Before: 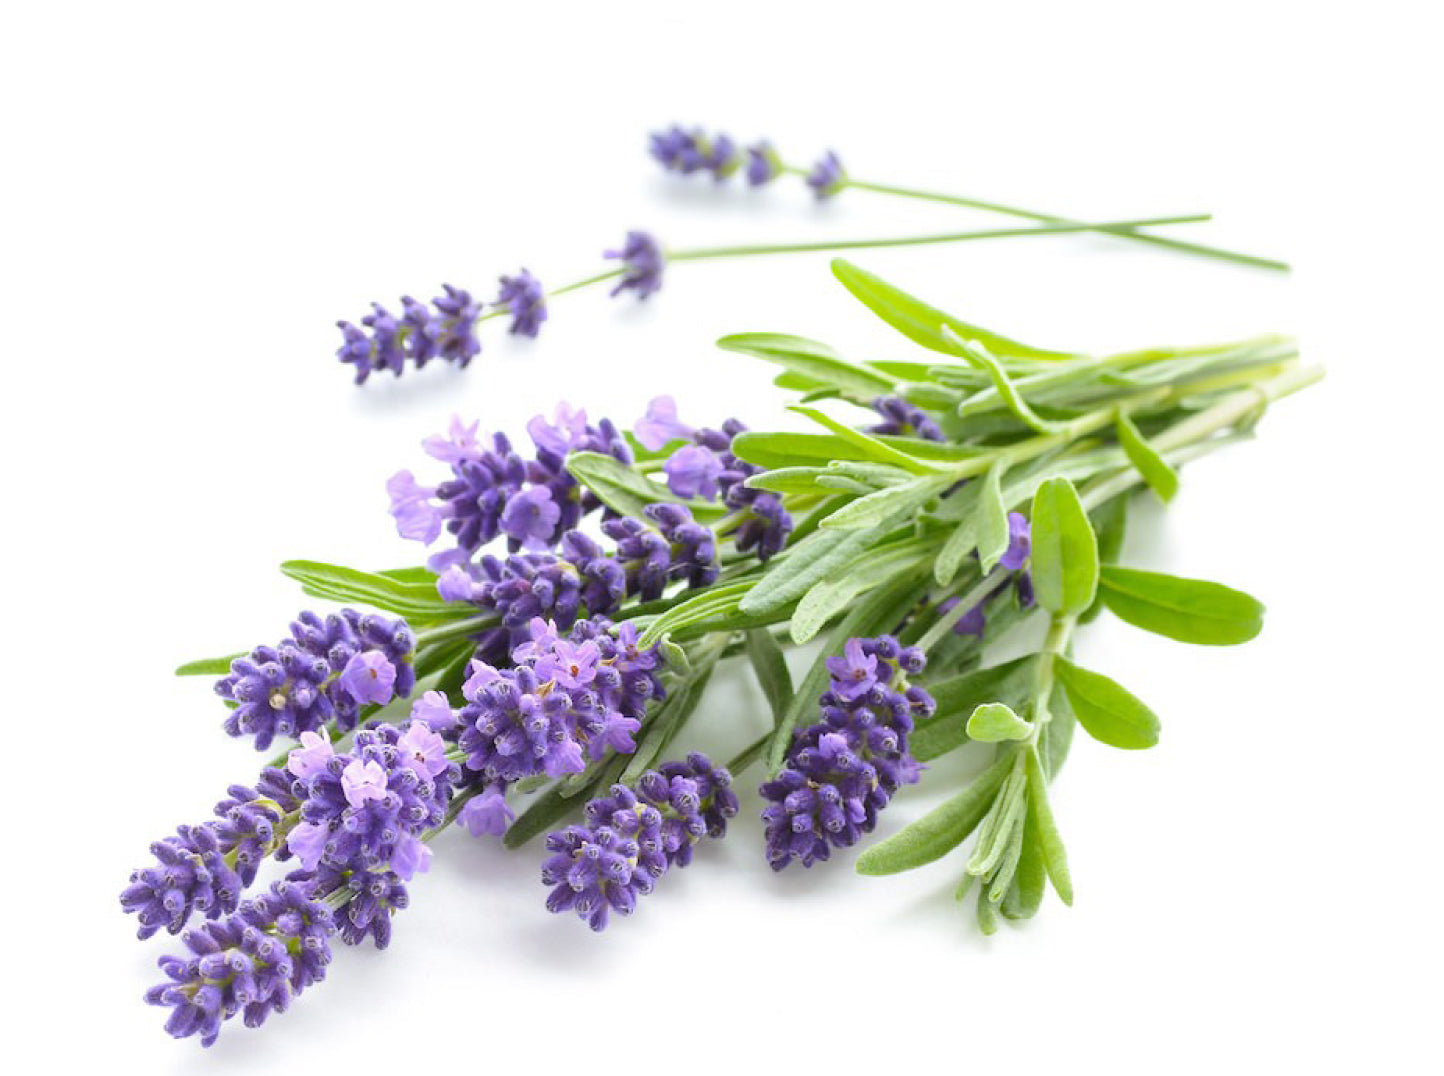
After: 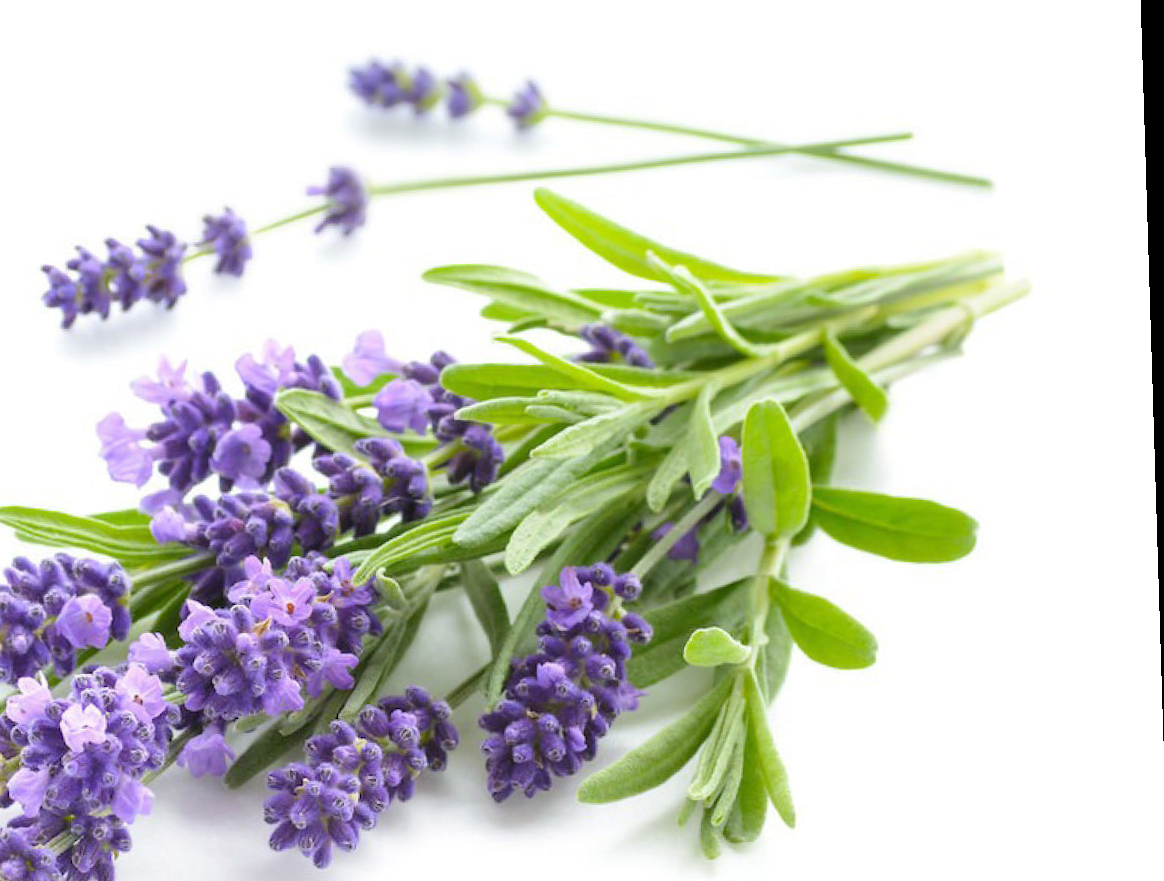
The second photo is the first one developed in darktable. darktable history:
shadows and highlights: radius 331.84, shadows 53.55, highlights -100, compress 94.63%, highlights color adjustment 73.23%, soften with gaussian
crop and rotate: left 20.74%, top 7.912%, right 0.375%, bottom 13.378%
rotate and perspective: rotation -1.77°, lens shift (horizontal) 0.004, automatic cropping off
